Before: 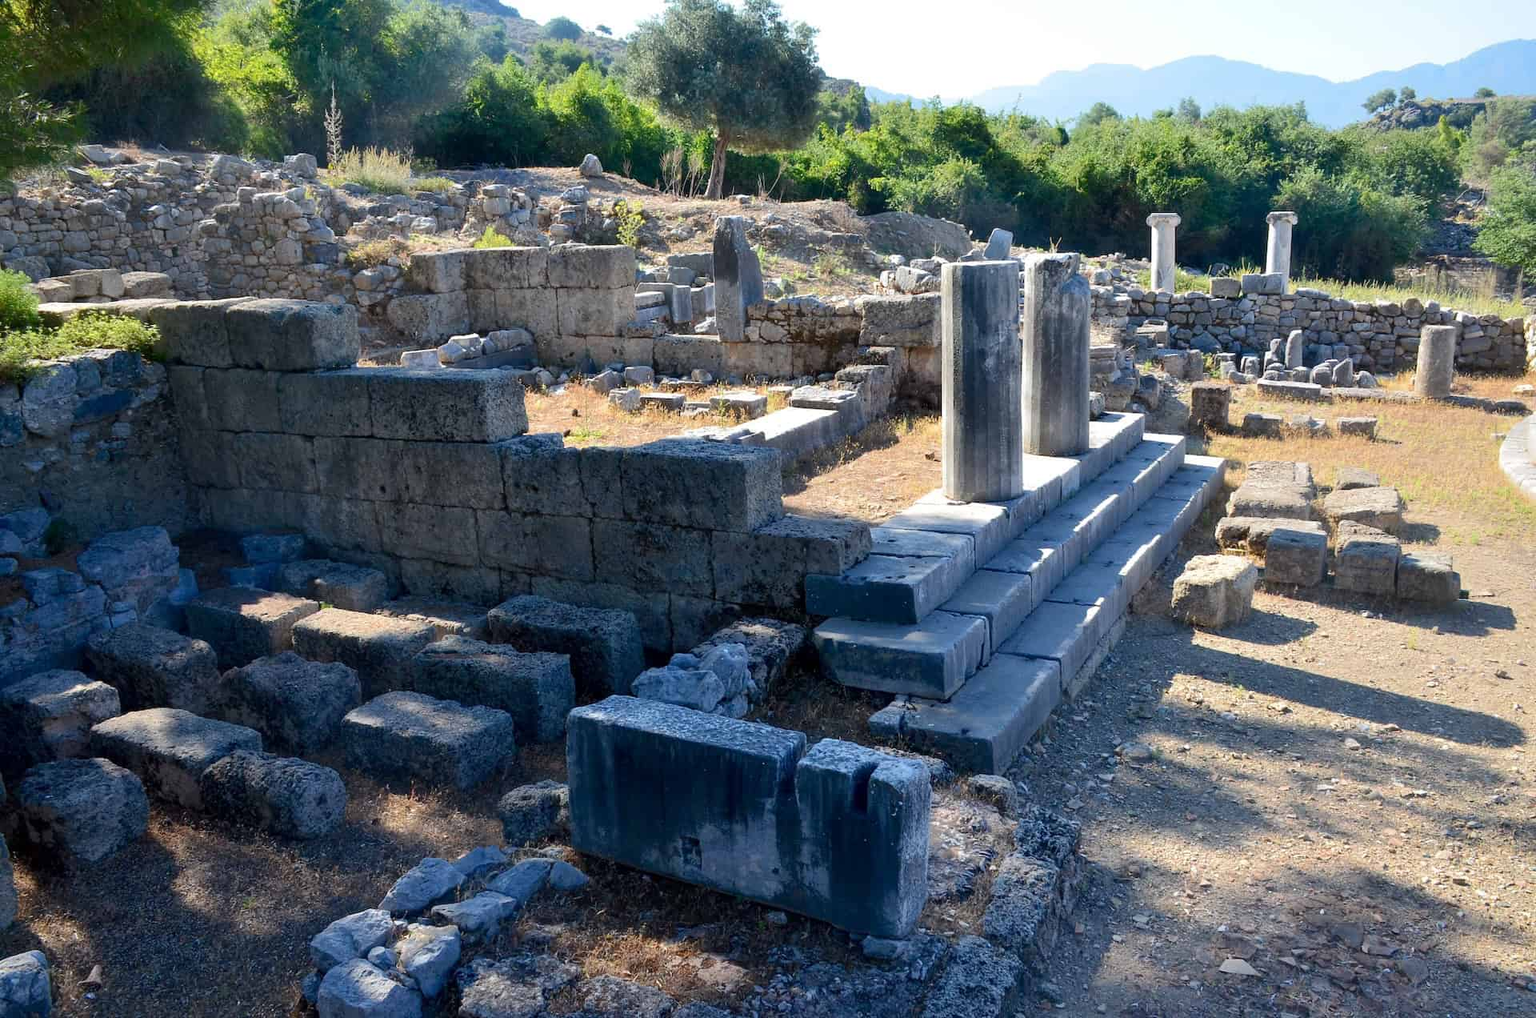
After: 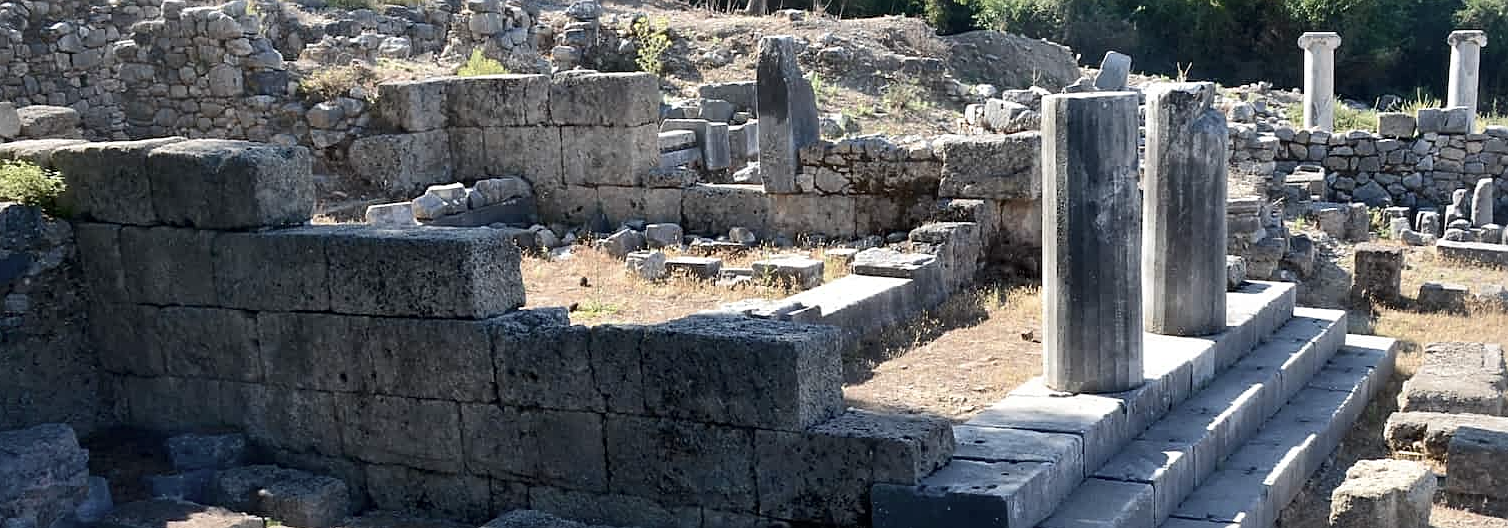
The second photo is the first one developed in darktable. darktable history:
contrast brightness saturation: contrast 0.1, saturation -0.36
crop: left 7.036%, top 18.398%, right 14.379%, bottom 40.043%
sharpen: on, module defaults
